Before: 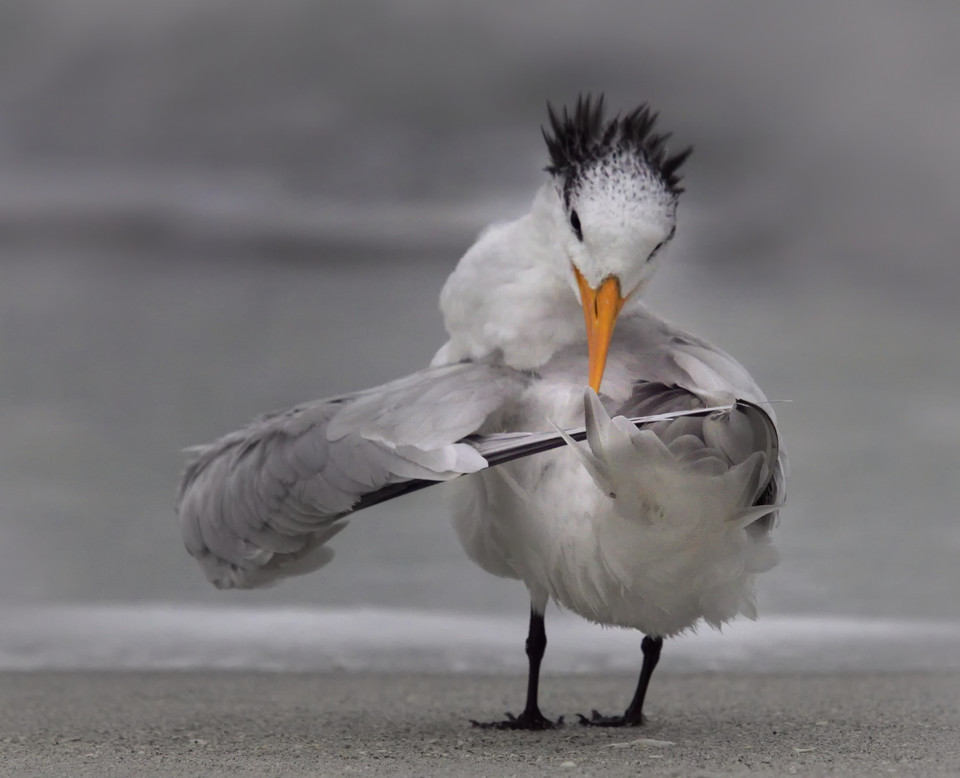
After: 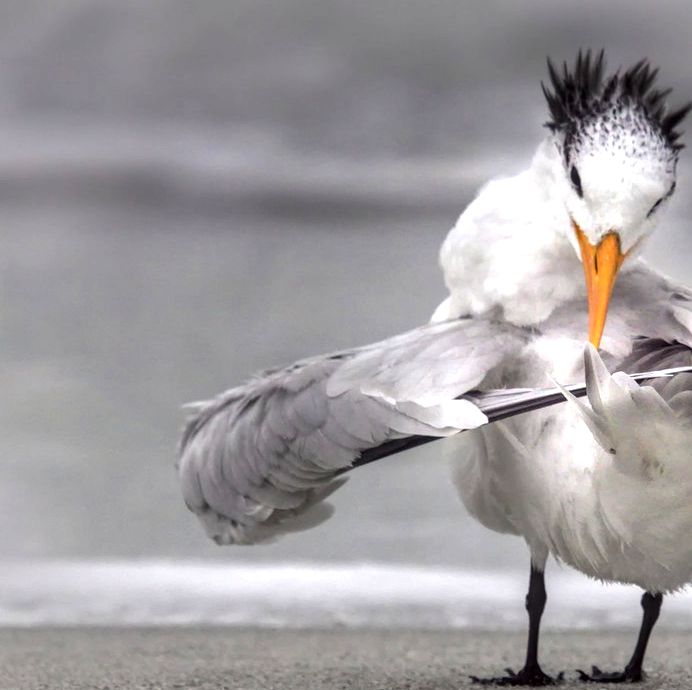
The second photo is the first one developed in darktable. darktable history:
local contrast: highlights 23%, detail 130%
crop: top 5.762%, right 27.839%, bottom 5.499%
levels: levels [0, 0.374, 0.749]
